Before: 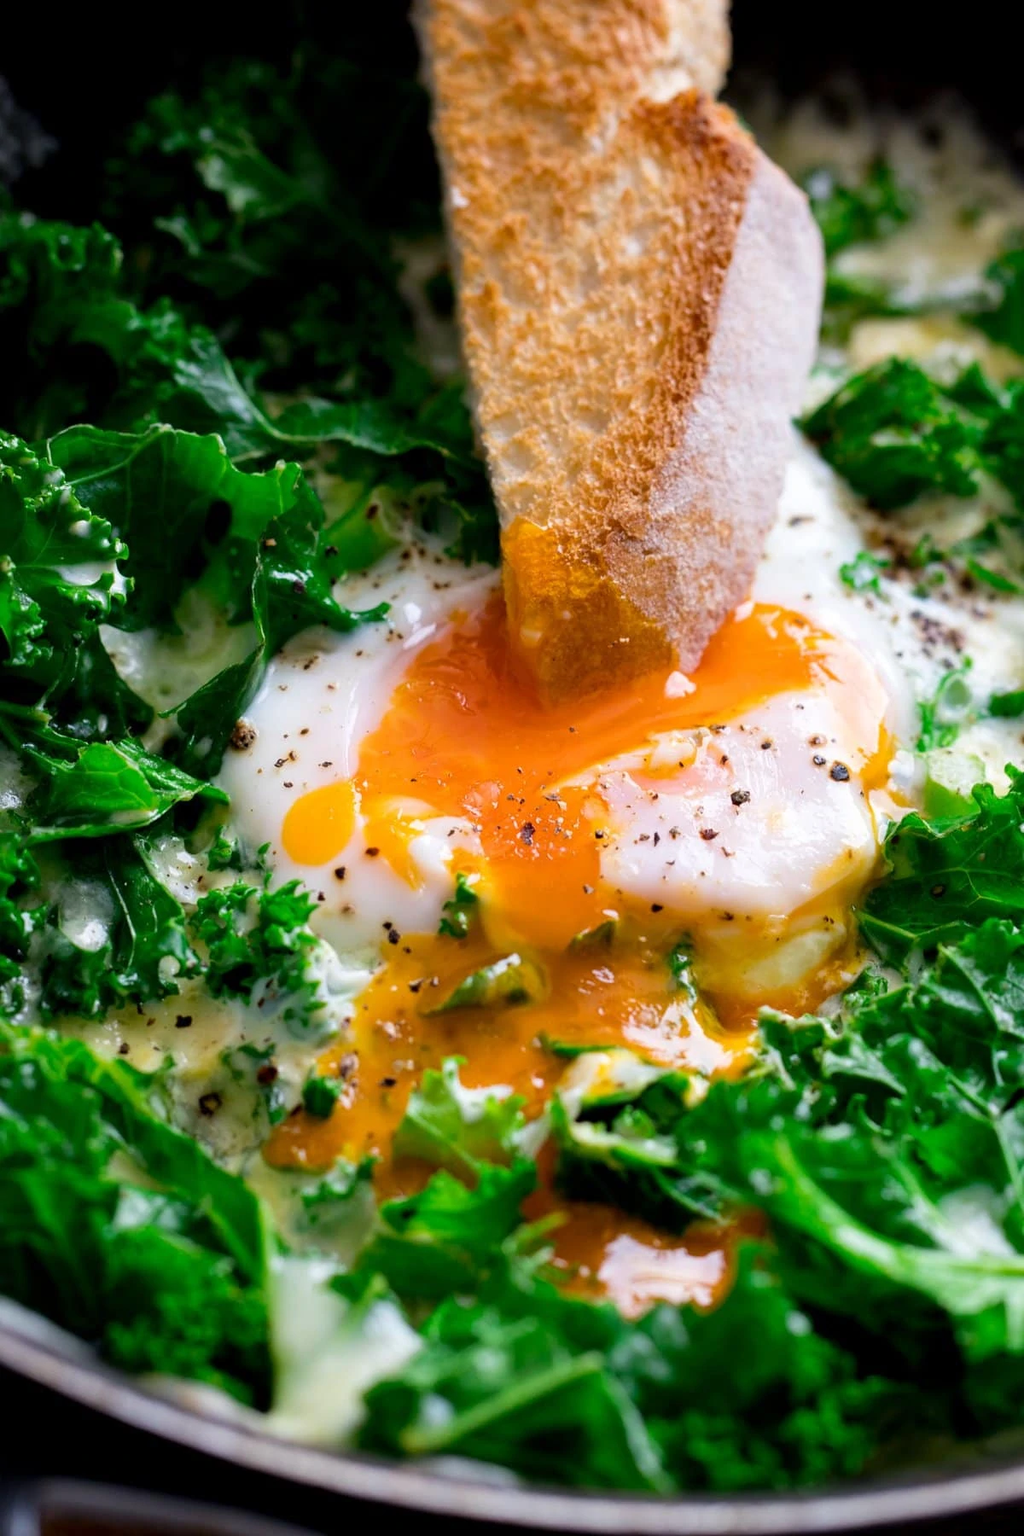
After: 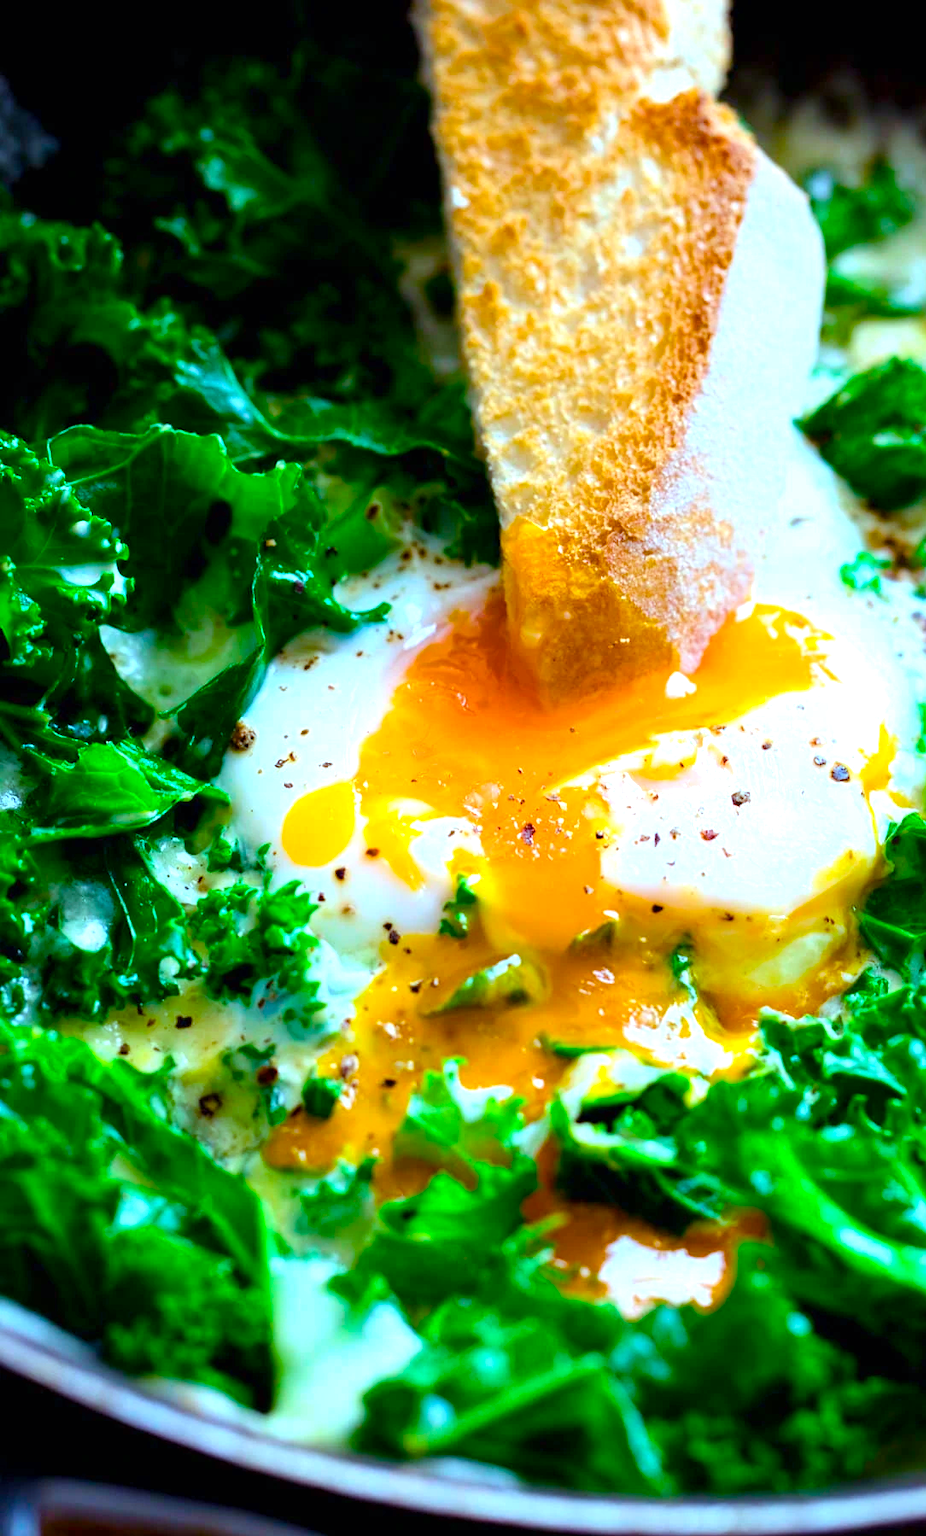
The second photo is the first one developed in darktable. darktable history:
crop: right 9.51%, bottom 0.036%
color calibration: illuminant custom, x 0.368, y 0.373, temperature 4334.6 K
color balance rgb: highlights gain › chroma 4.122%, highlights gain › hue 202.11°, perceptual saturation grading › global saturation 20%, perceptual saturation grading › highlights -25.491%, perceptual saturation grading › shadows 25.404%, global vibrance 50.514%
exposure: black level correction 0, exposure 0.694 EV, compensate highlight preservation false
shadows and highlights: radius 94.14, shadows -15.65, white point adjustment 0.224, highlights 31.37, compress 48.6%, shadows color adjustment 98.02%, highlights color adjustment 59.16%, soften with gaussian
